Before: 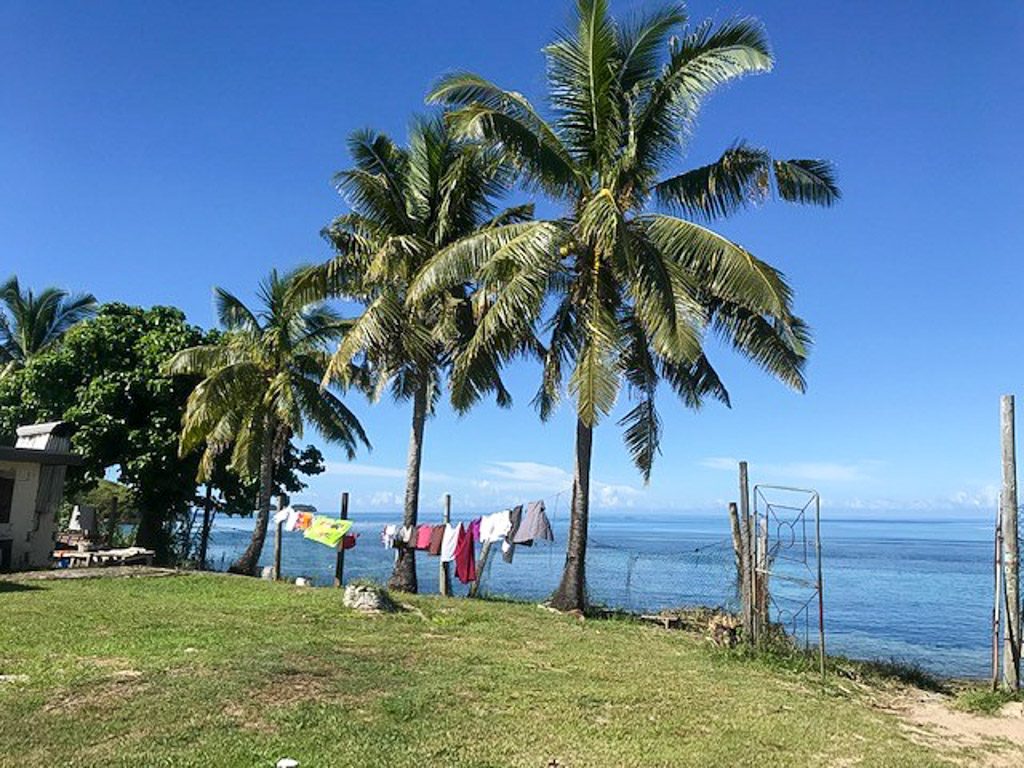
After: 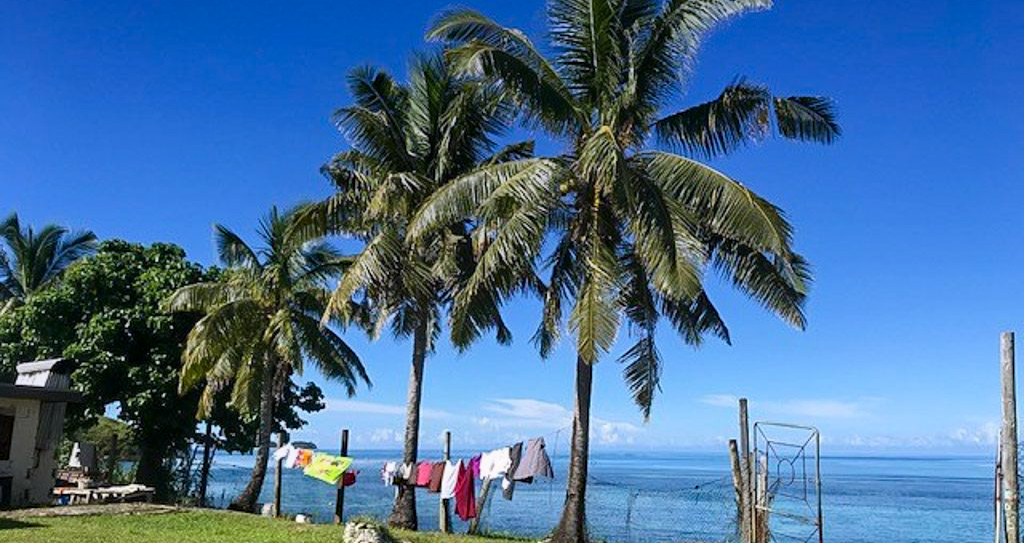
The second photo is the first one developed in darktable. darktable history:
contrast brightness saturation: contrast 0.04, saturation 0.07
graduated density: hue 238.83°, saturation 50%
haze removal: compatibility mode true, adaptive false
crop and rotate: top 8.293%, bottom 20.996%
